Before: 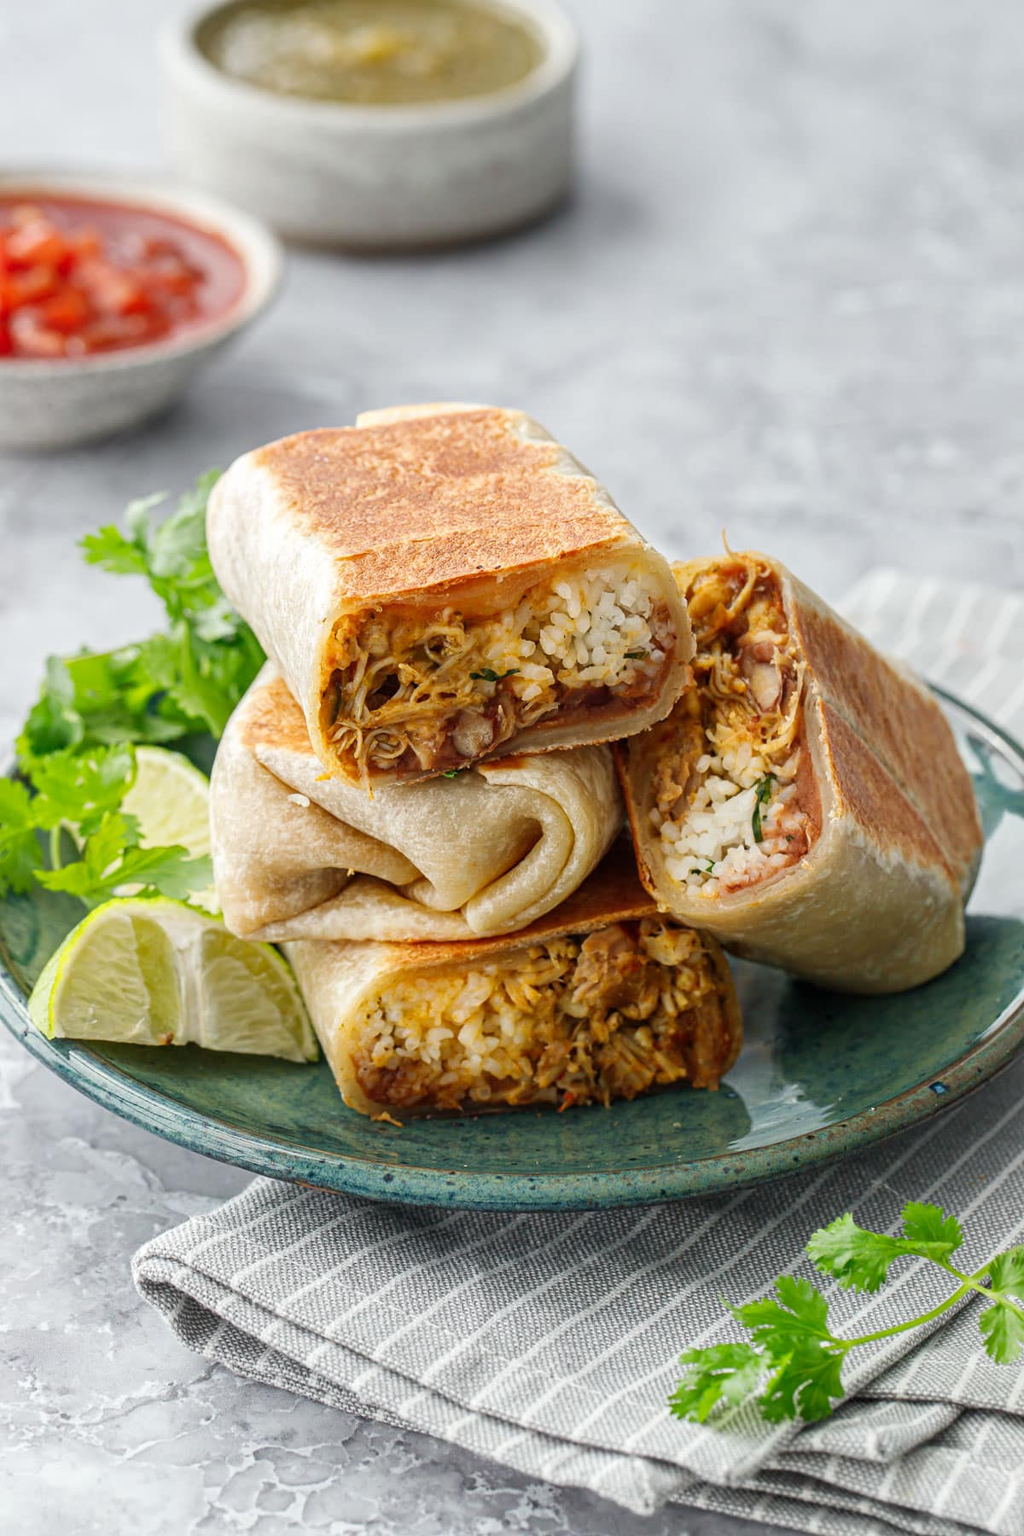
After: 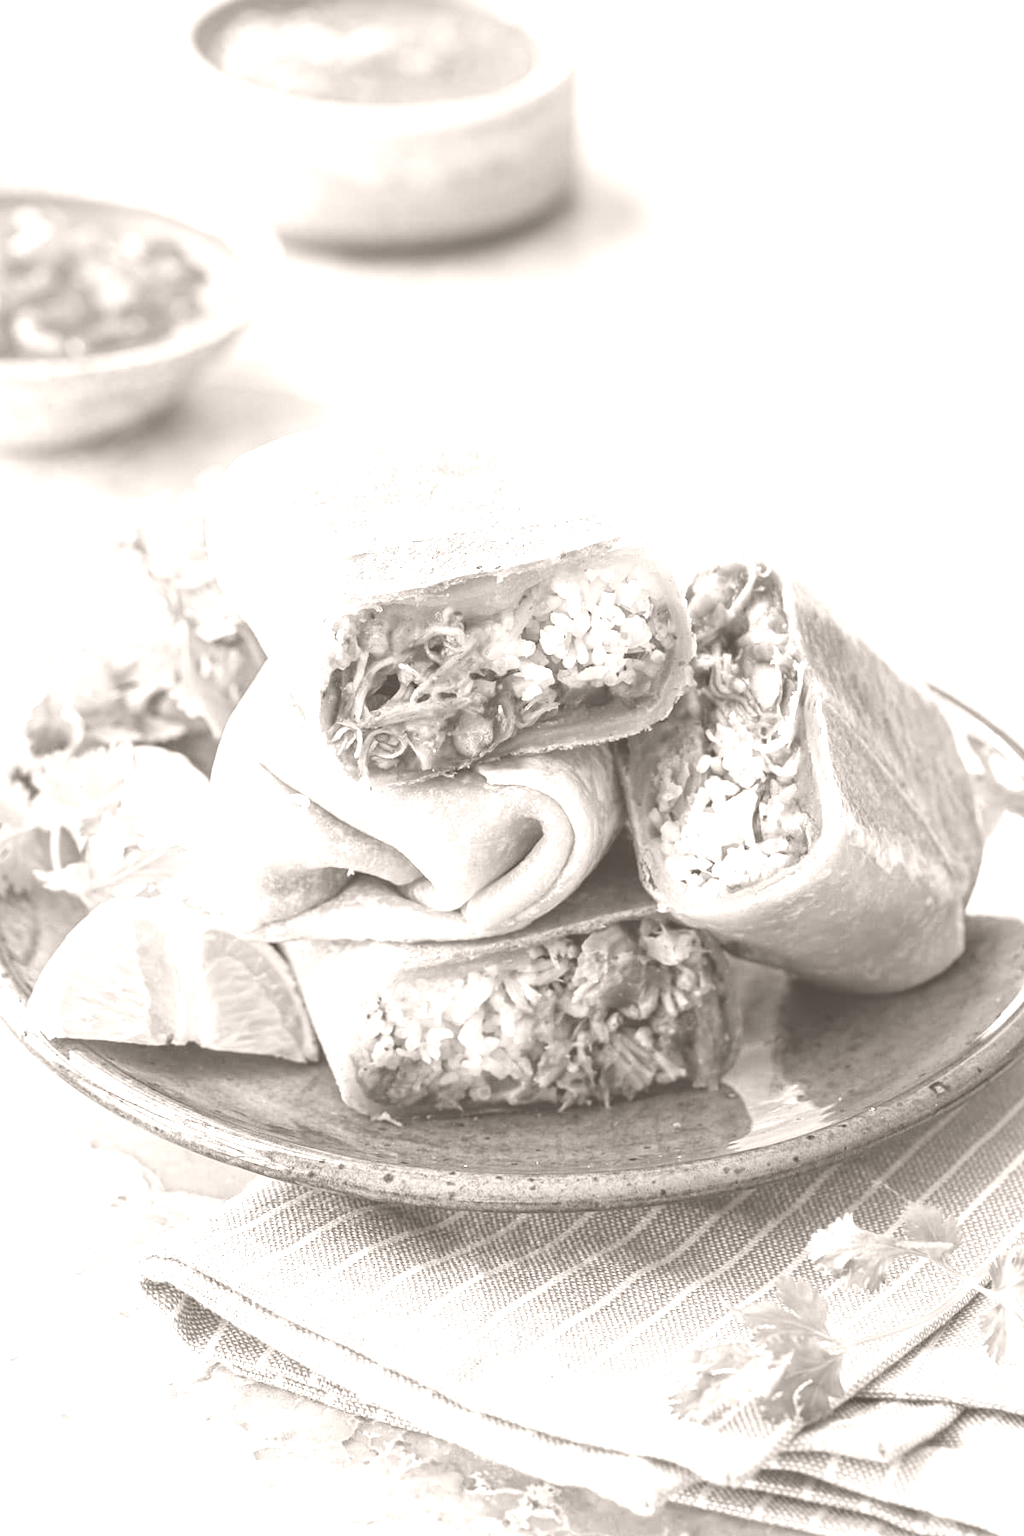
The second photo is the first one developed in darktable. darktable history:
white balance: red 1.05, blue 1.072
colorize: hue 34.49°, saturation 35.33%, source mix 100%, lightness 55%, version 1
